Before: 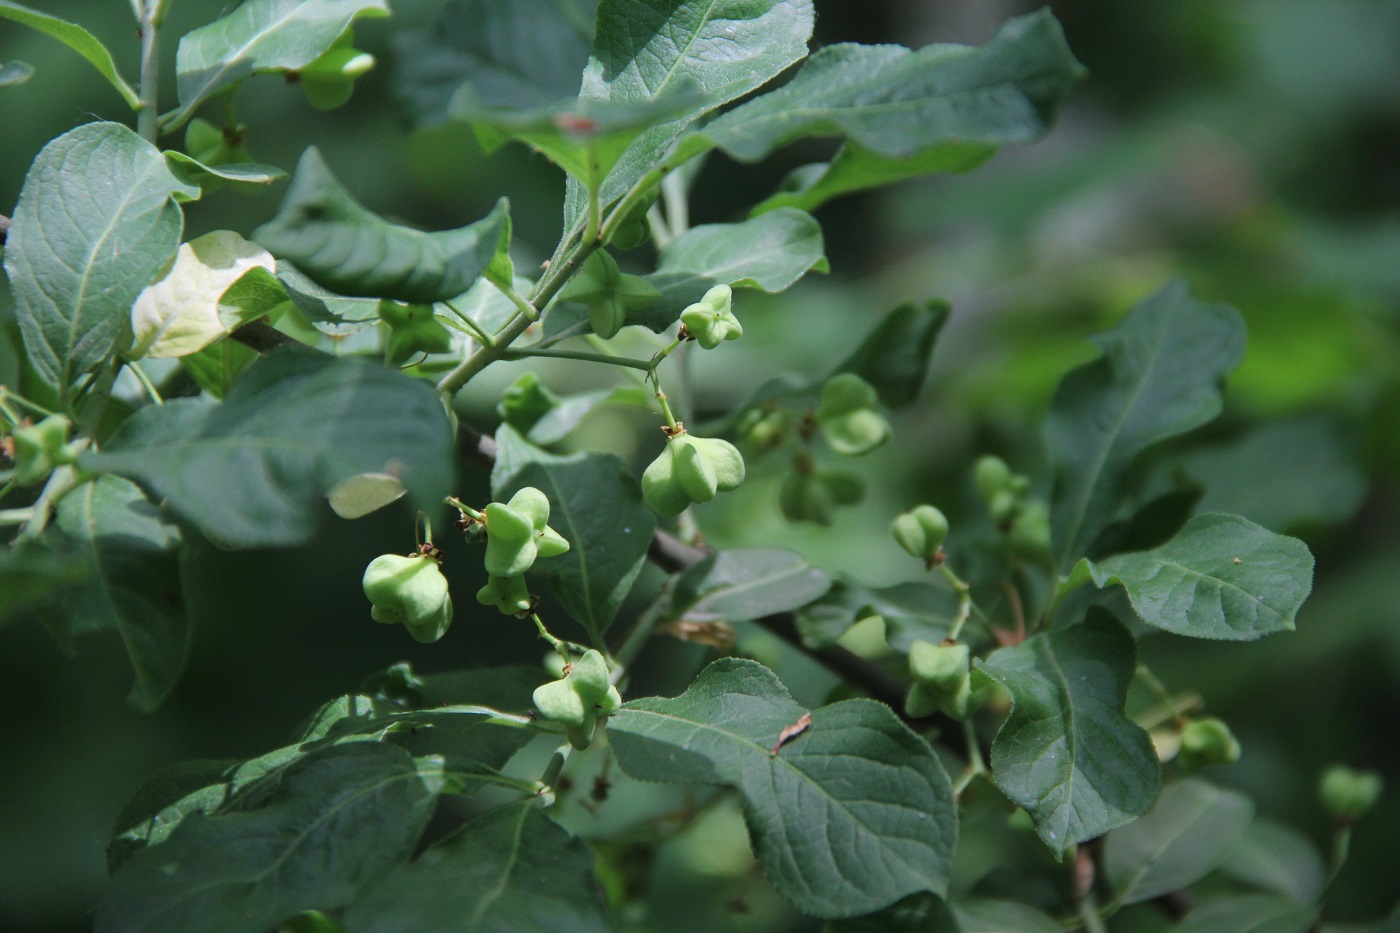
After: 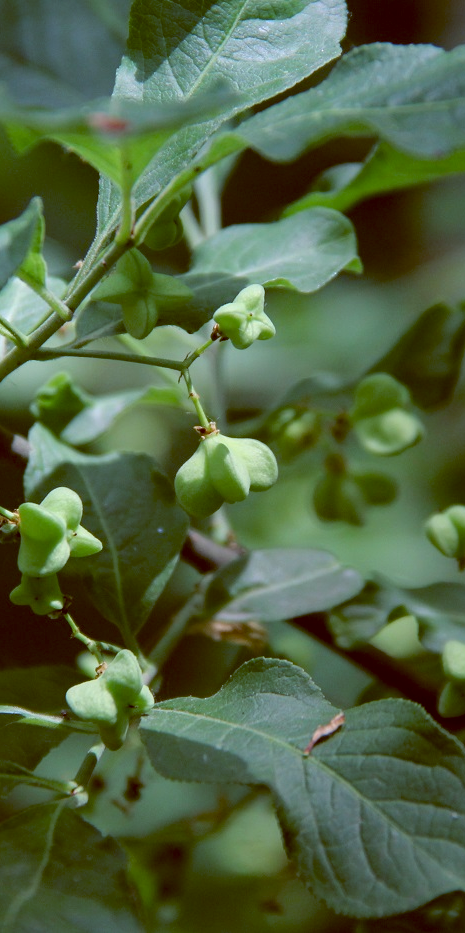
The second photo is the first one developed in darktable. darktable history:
crop: left 33.36%, right 33.36%
local contrast: highlights 61%, shadows 106%, detail 107%, midtone range 0.529
color balance: lift [1, 1.015, 1.004, 0.985], gamma [1, 0.958, 0.971, 1.042], gain [1, 0.956, 0.977, 1.044]
exposure: black level correction 0.004, exposure 0.014 EV, compensate highlight preservation false
